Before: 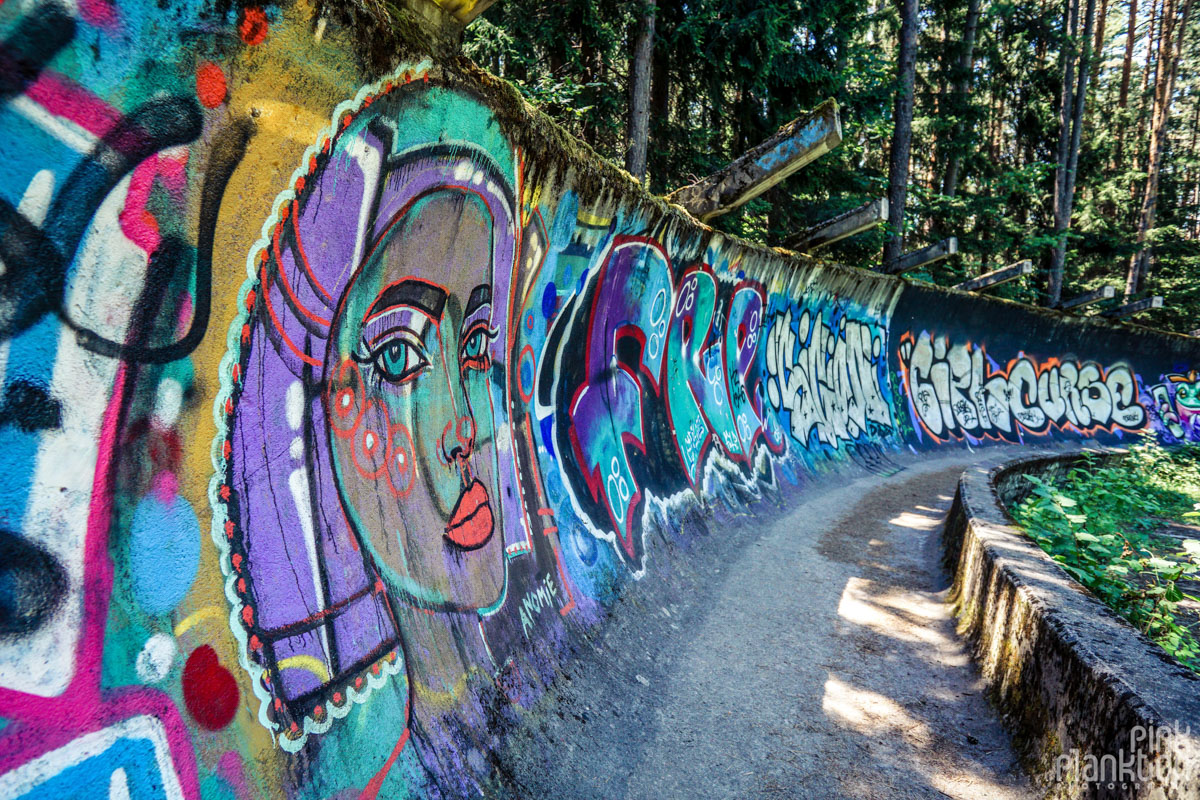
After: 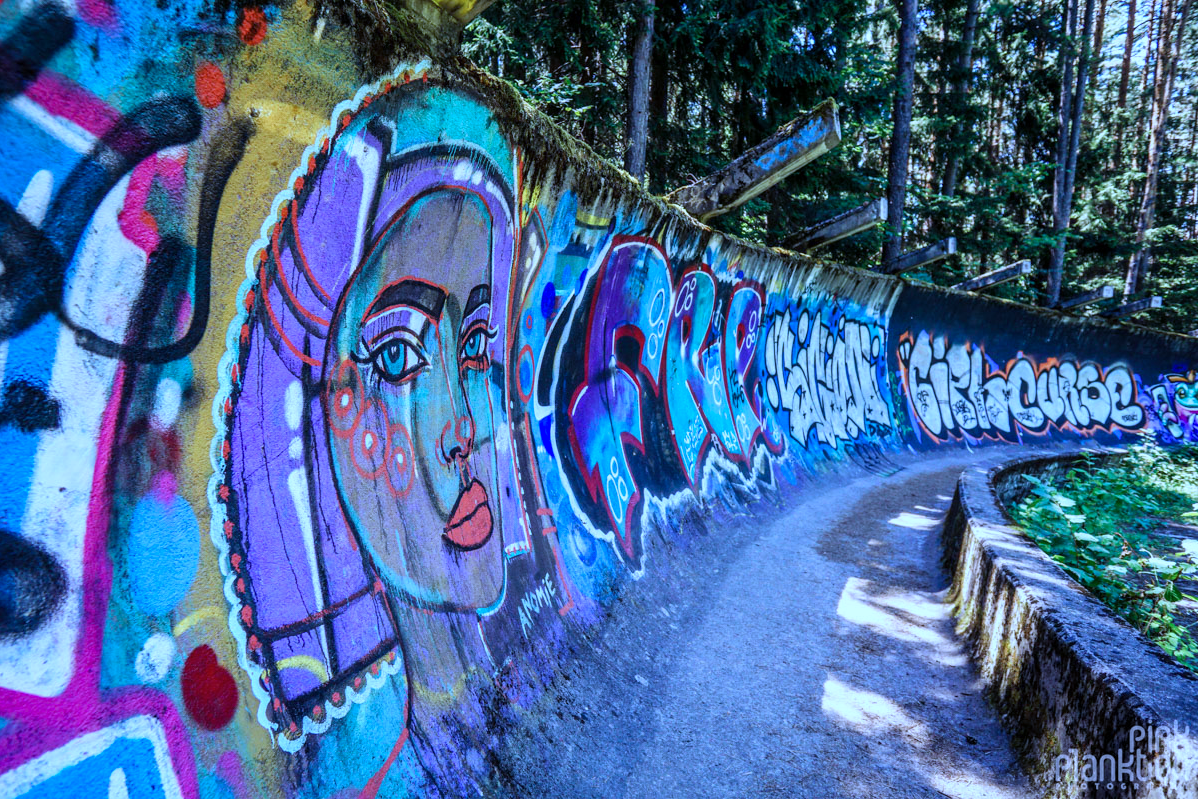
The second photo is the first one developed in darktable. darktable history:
color calibration: illuminant as shot in camera, x 0.37, y 0.382, temperature 4313.32 K
crop and rotate: left 0.126%
white balance: red 0.871, blue 1.249
